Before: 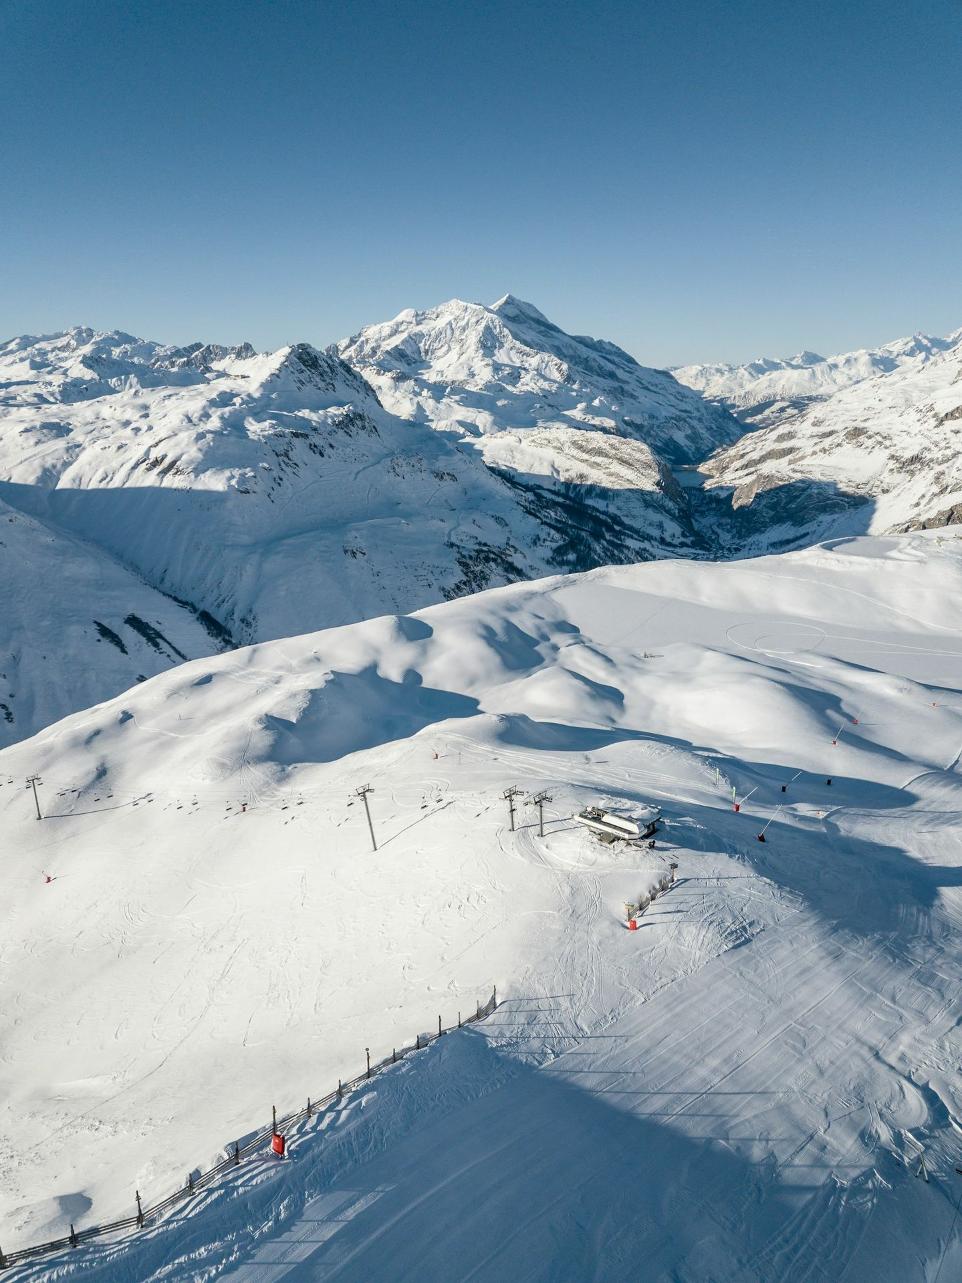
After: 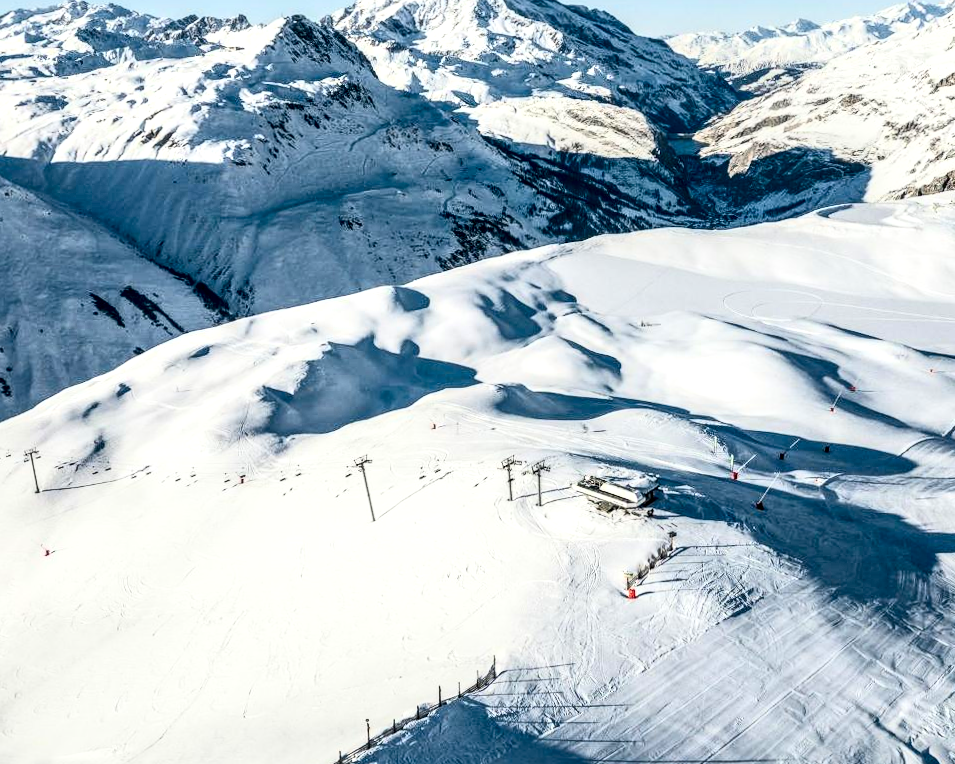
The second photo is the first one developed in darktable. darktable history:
local contrast: detail 150%
rotate and perspective: rotation -0.45°, automatic cropping original format, crop left 0.008, crop right 0.992, crop top 0.012, crop bottom 0.988
crop and rotate: top 25.357%, bottom 13.942%
contrast brightness saturation: contrast 0.4, brightness 0.1, saturation 0.21
